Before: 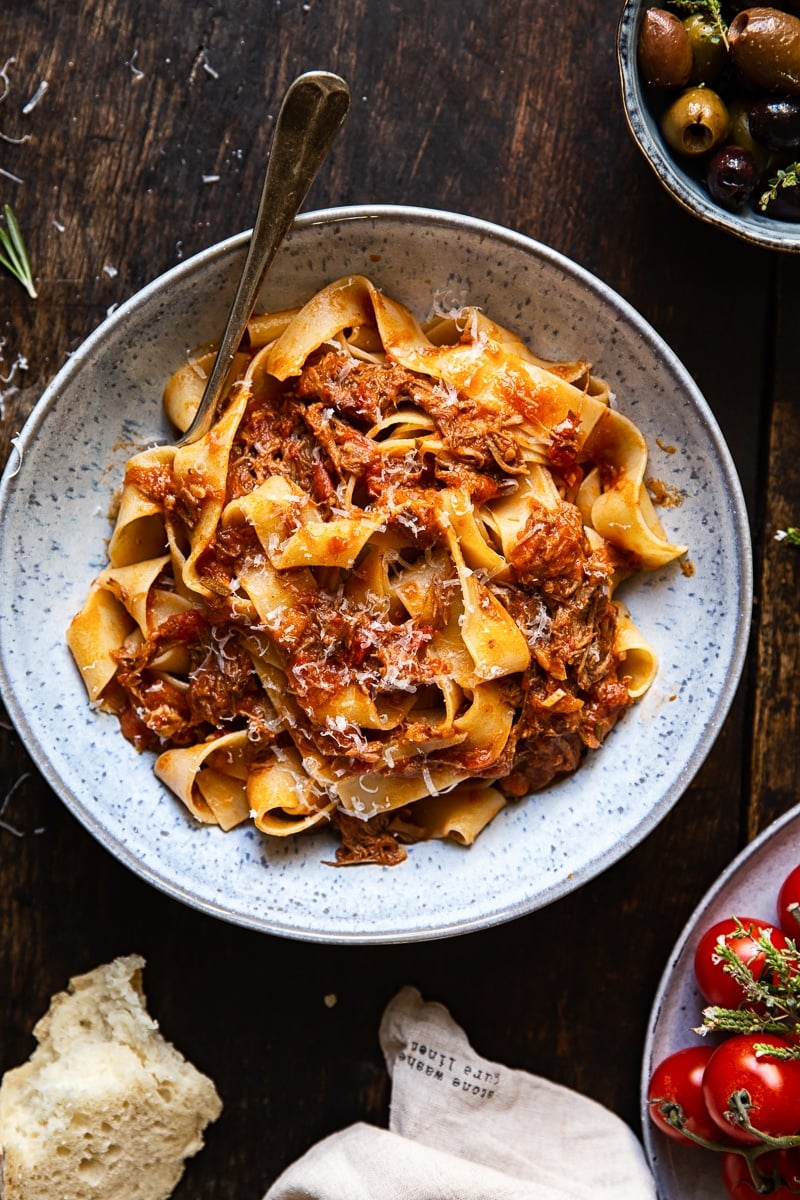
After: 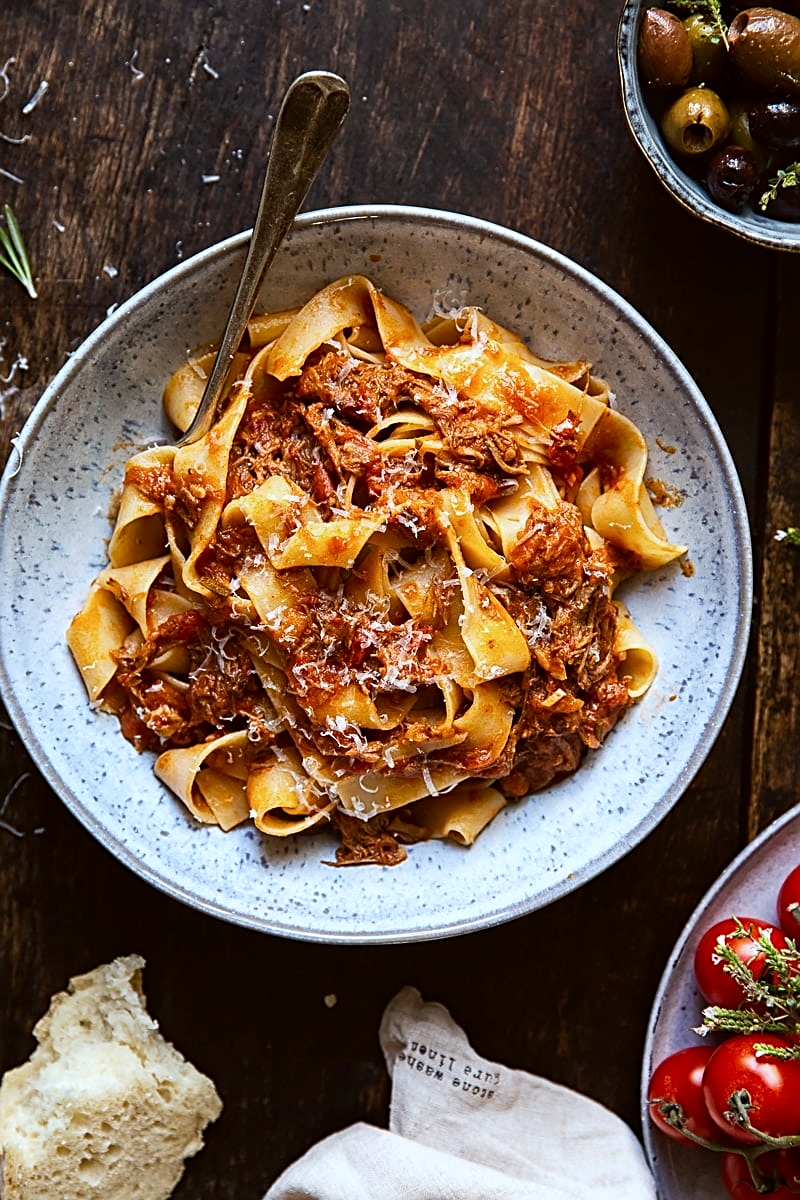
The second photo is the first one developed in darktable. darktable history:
white balance: red 0.976, blue 1.04
sharpen: on, module defaults
exposure: compensate highlight preservation false
color correction: highlights a* -2.73, highlights b* -2.09, shadows a* 2.41, shadows b* 2.73
